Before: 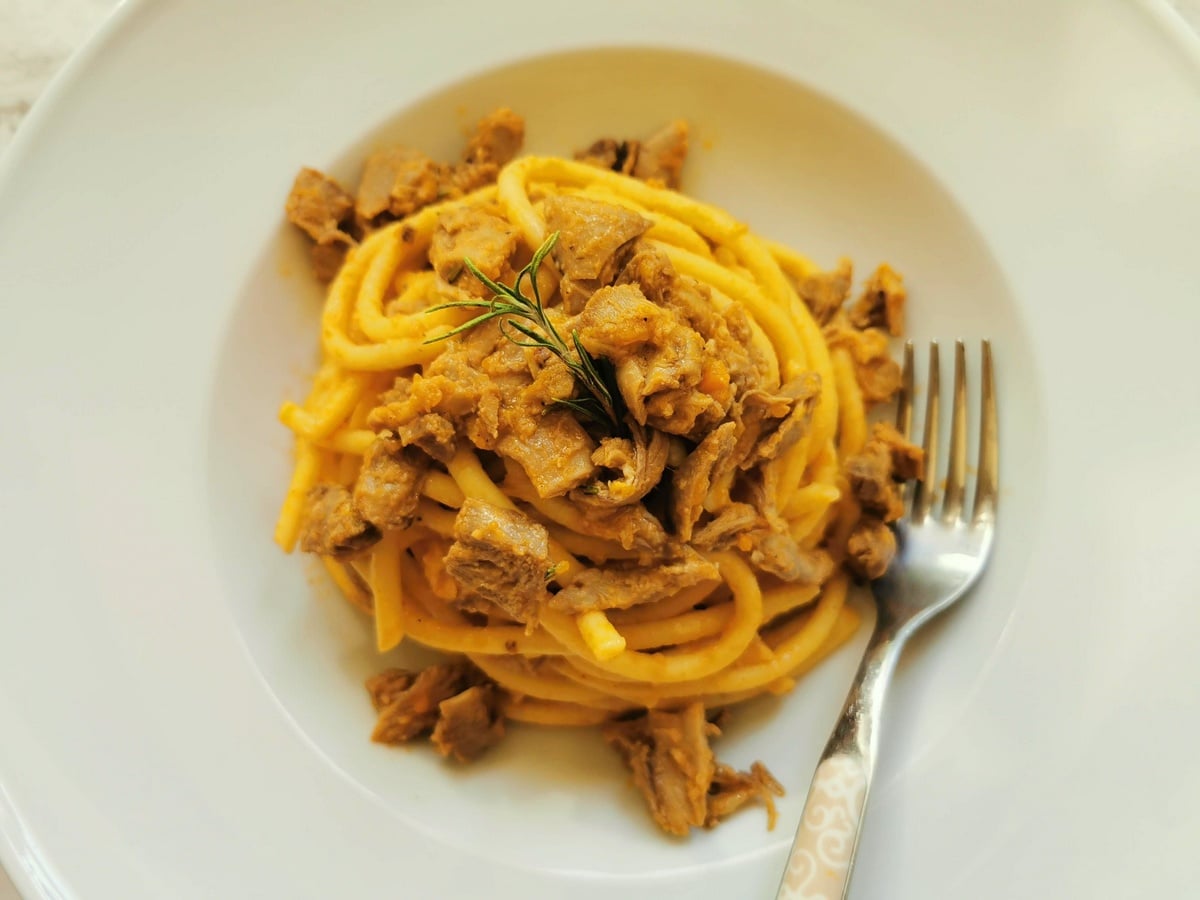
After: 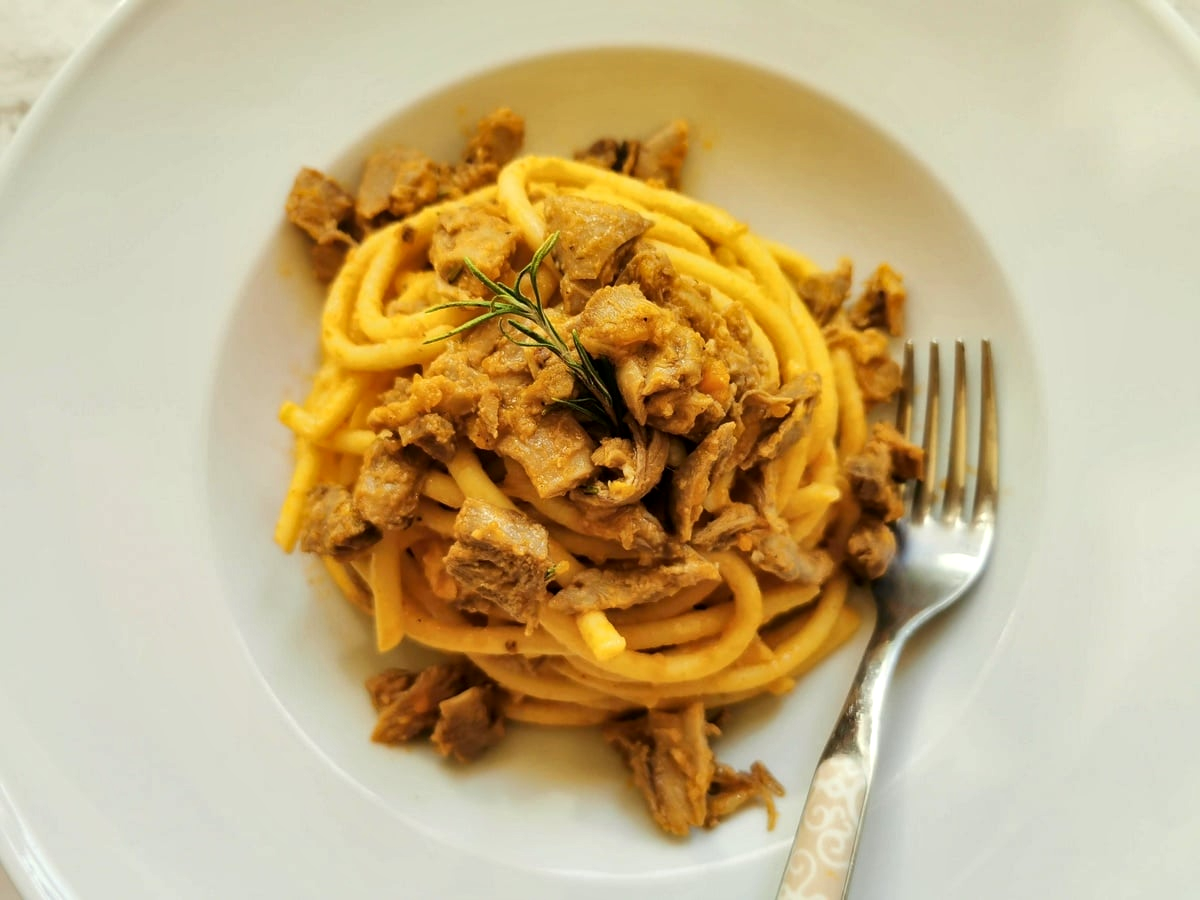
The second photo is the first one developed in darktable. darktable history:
local contrast: mode bilateral grid, contrast 21, coarseness 50, detail 141%, midtone range 0.2
